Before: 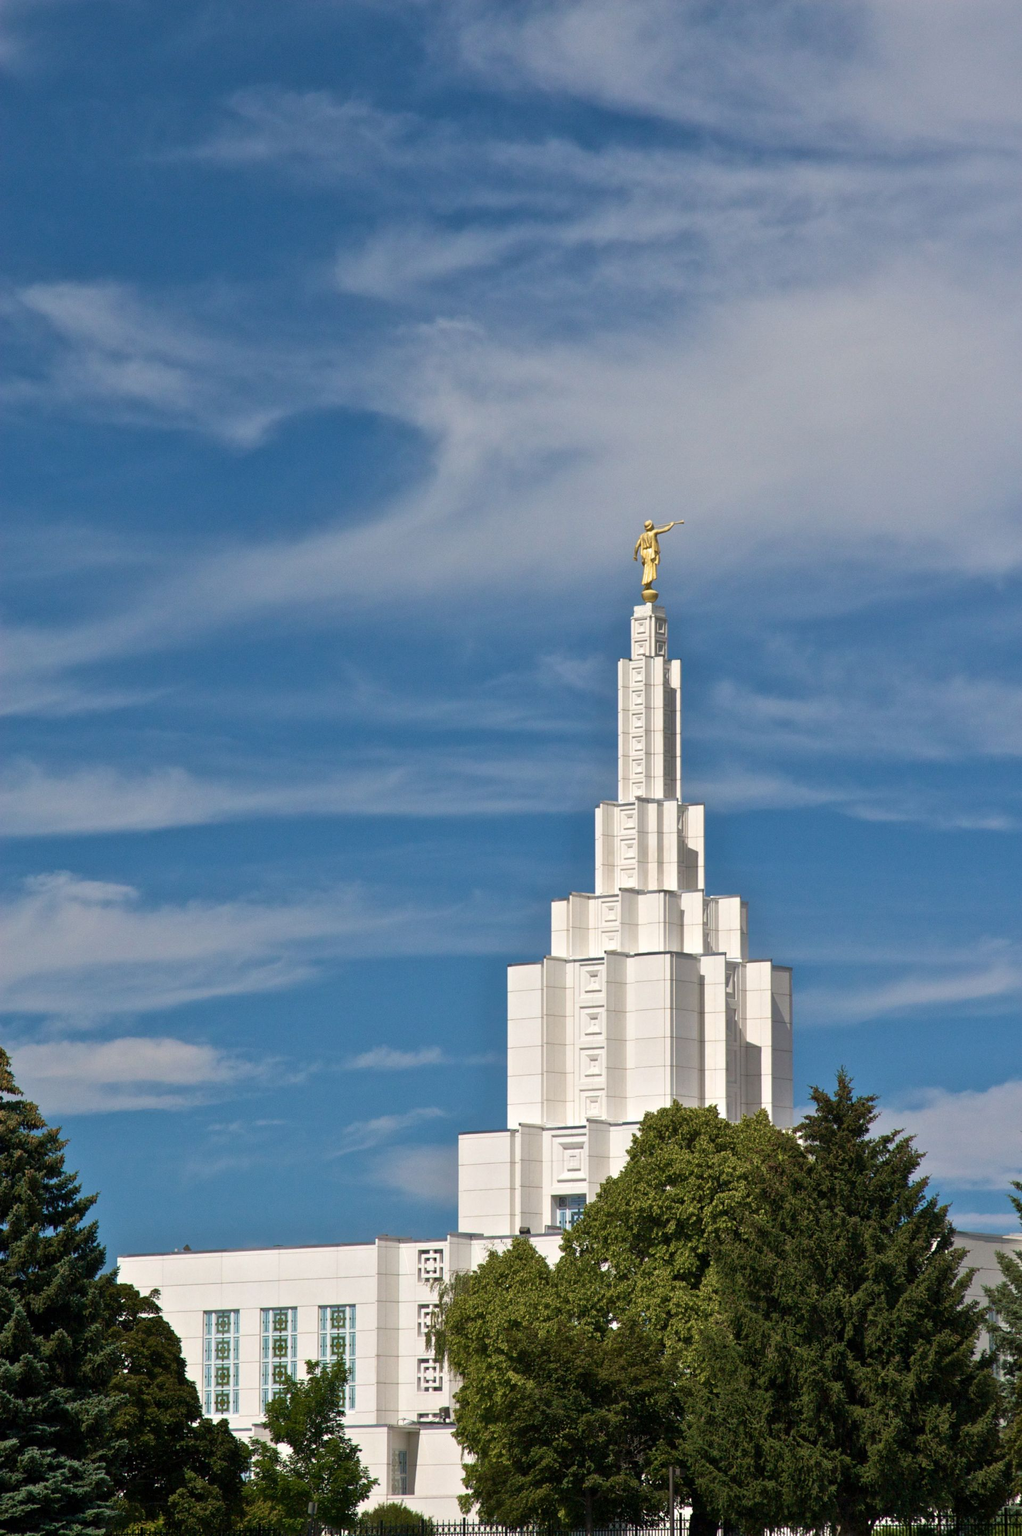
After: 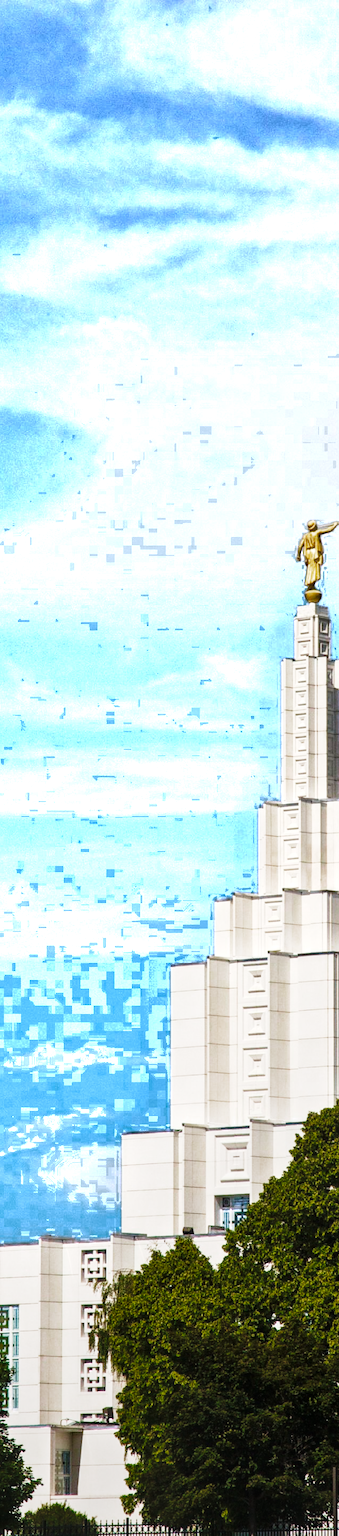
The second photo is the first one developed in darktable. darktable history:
crop: left 33.012%, right 33.761%
local contrast: on, module defaults
tone curve: curves: ch0 [(0, 0) (0.236, 0.124) (0.373, 0.304) (0.542, 0.593) (0.737, 0.873) (1, 1)]; ch1 [(0, 0) (0.399, 0.328) (0.488, 0.484) (0.598, 0.624) (1, 1)]; ch2 [(0, 0) (0.448, 0.405) (0.523, 0.511) (0.592, 0.59) (1, 1)], preserve colors none
color zones: curves: ch0 [(0.203, 0.433) (0.607, 0.517) (0.697, 0.696) (0.705, 0.897)], mix 30.52%
